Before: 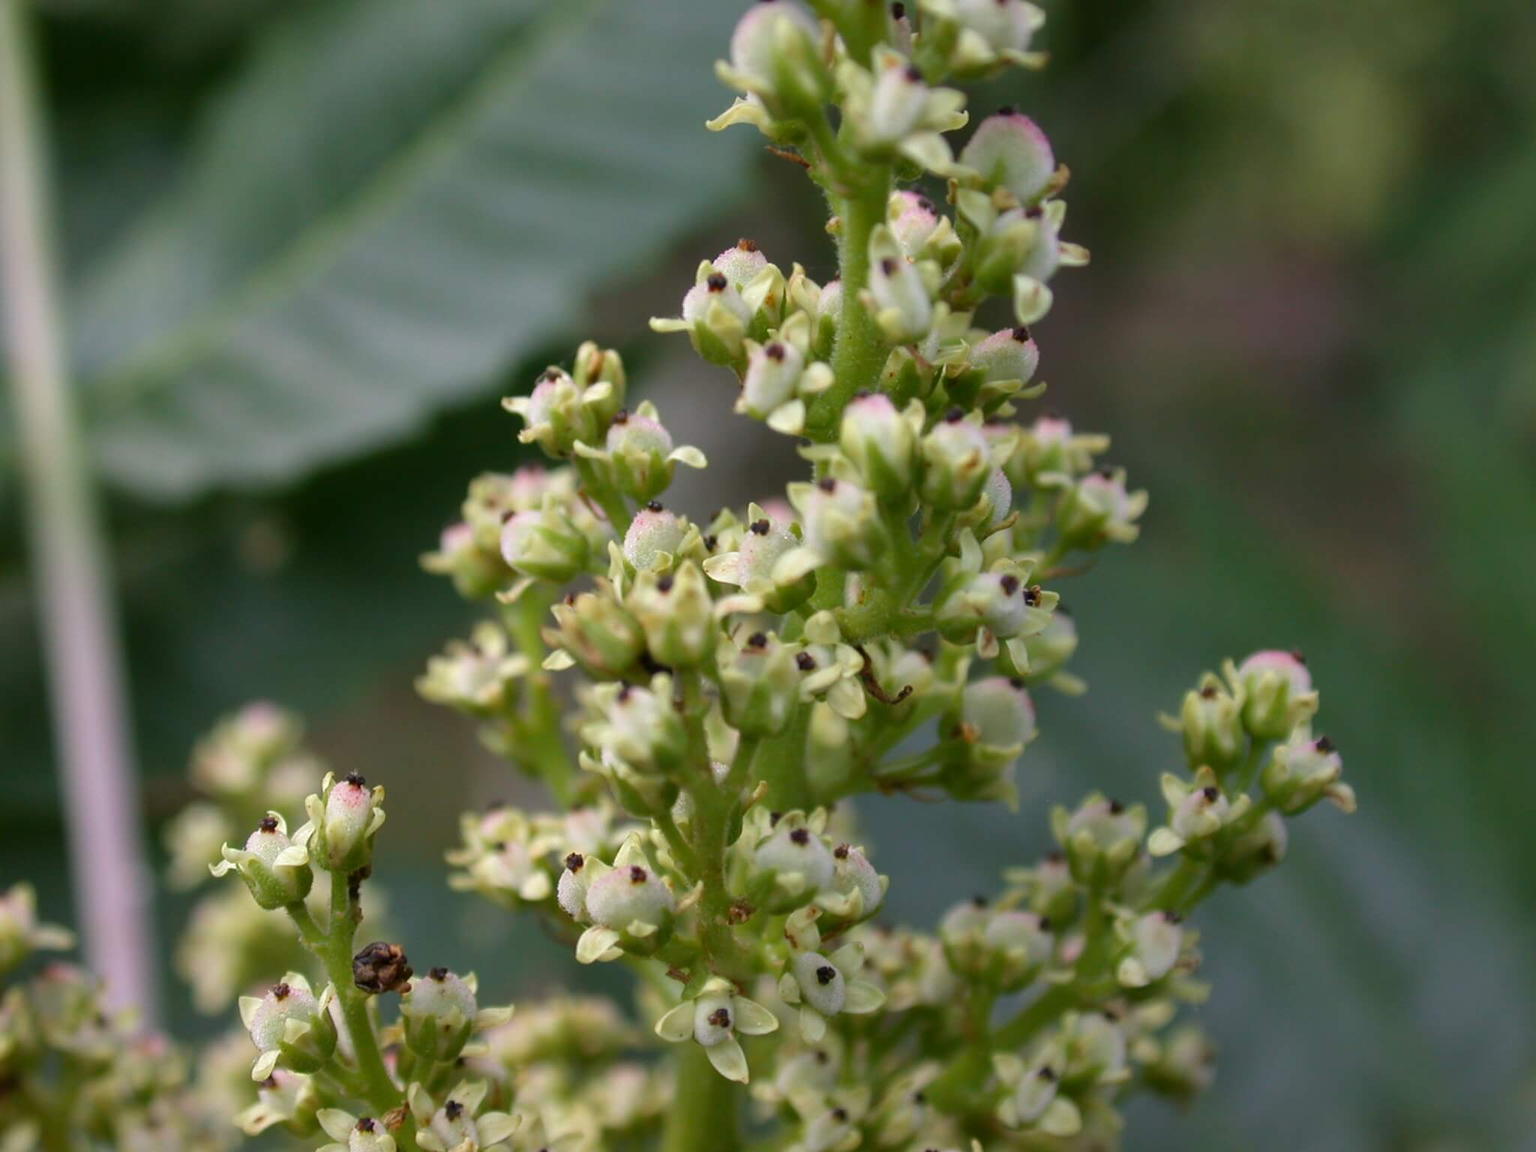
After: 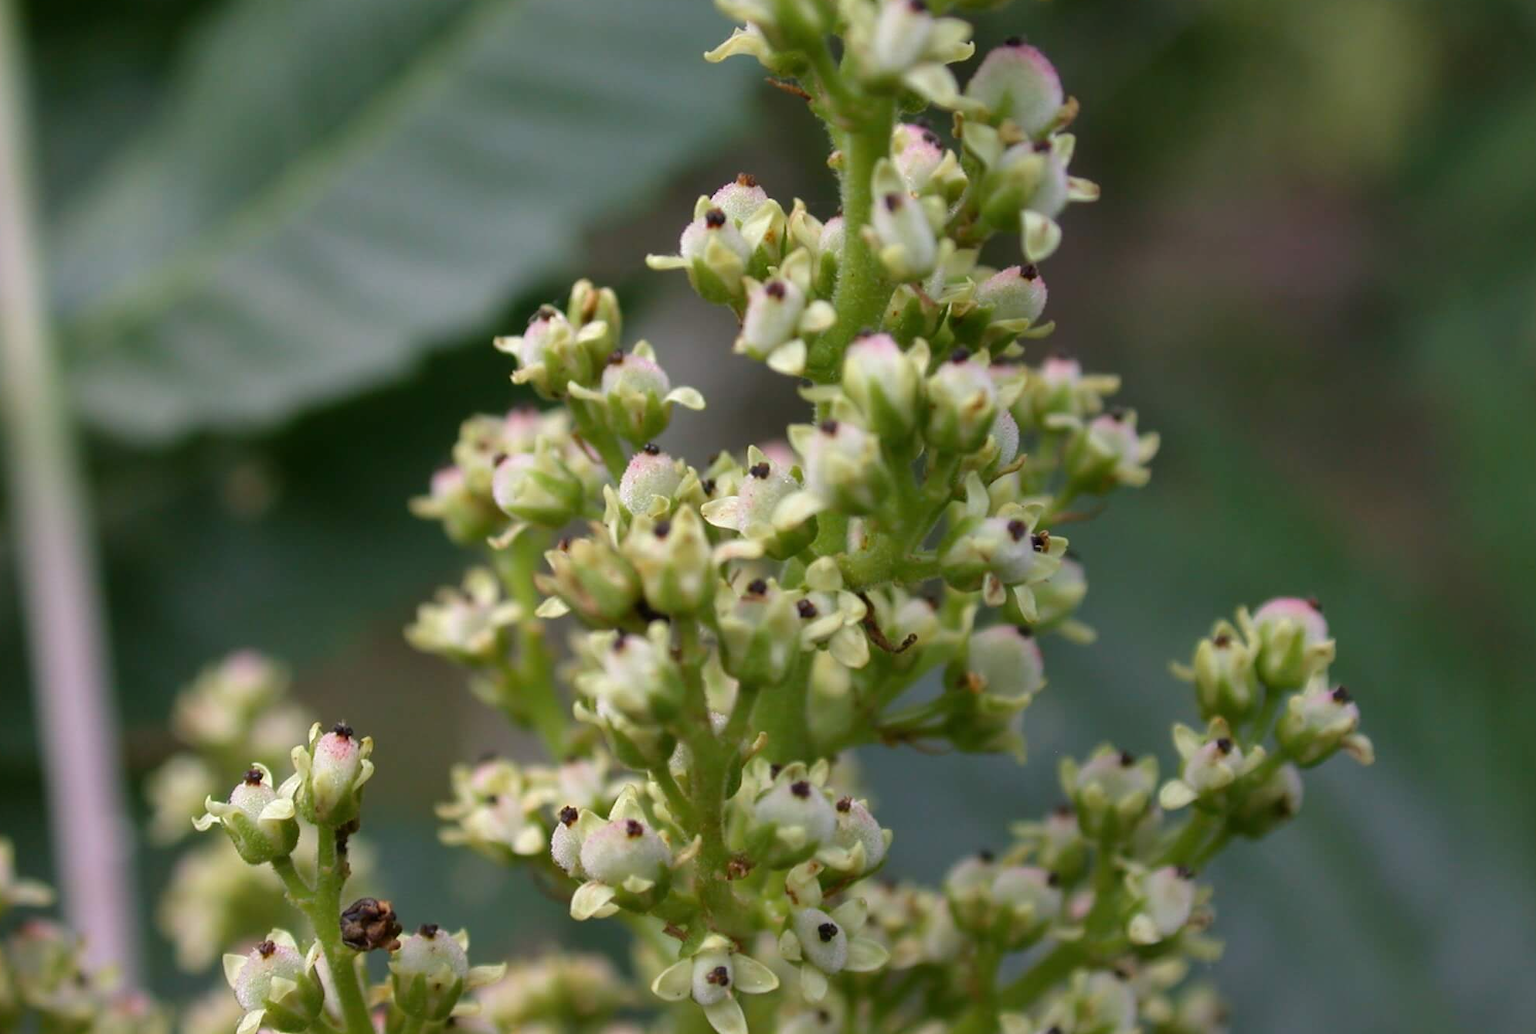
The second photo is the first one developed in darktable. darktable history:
color correction: saturation 0.98
crop: left 1.507%, top 6.147%, right 1.379%, bottom 6.637%
